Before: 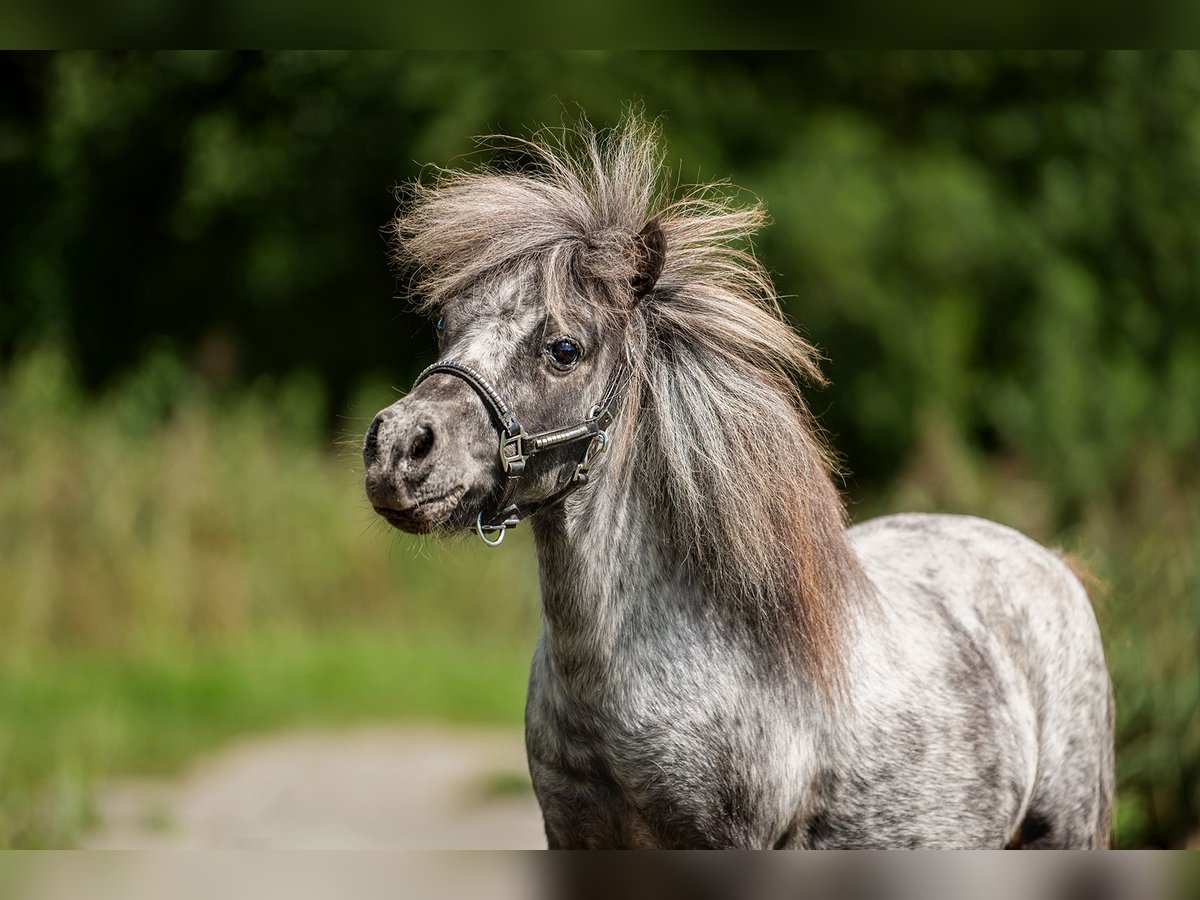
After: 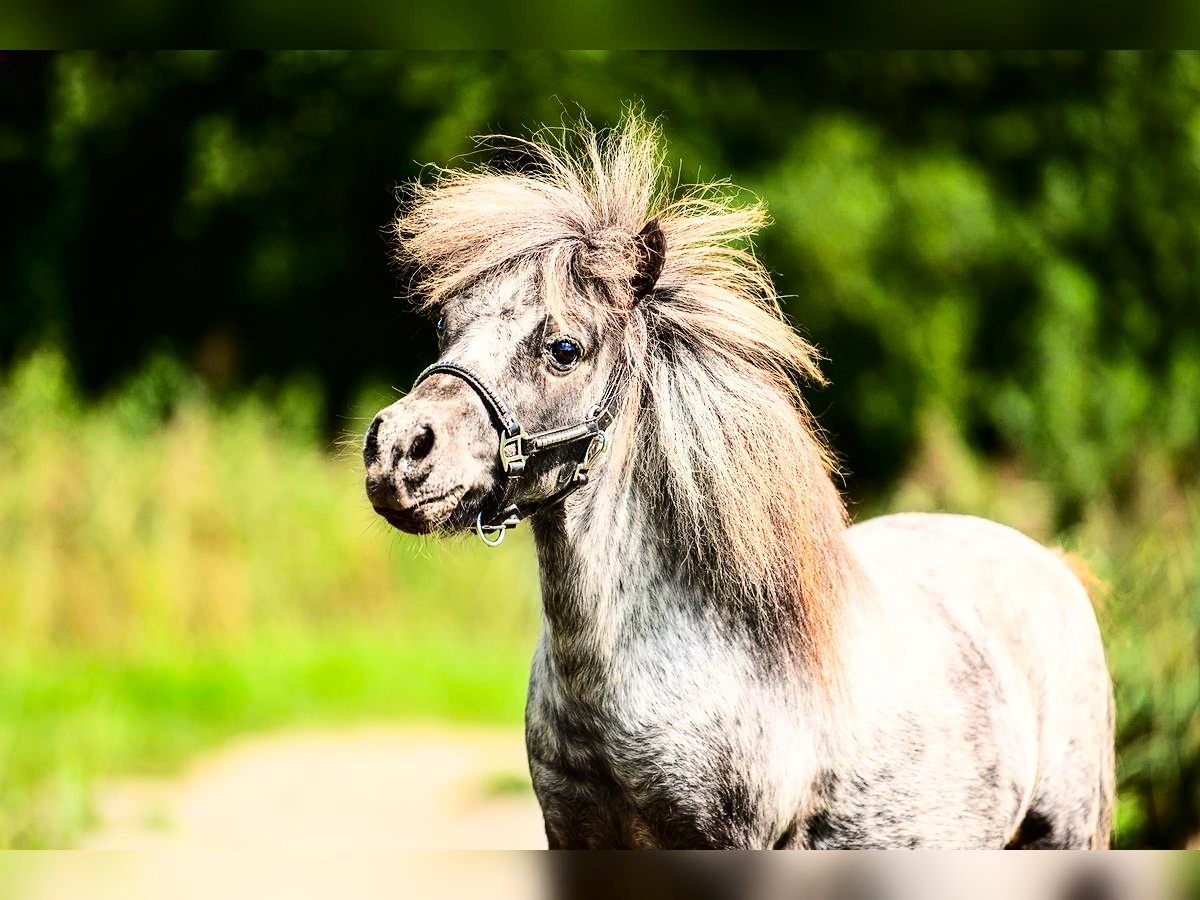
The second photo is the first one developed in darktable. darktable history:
base curve: curves: ch0 [(0, 0.003) (0.001, 0.002) (0.006, 0.004) (0.02, 0.022) (0.048, 0.086) (0.094, 0.234) (0.162, 0.431) (0.258, 0.629) (0.385, 0.8) (0.548, 0.918) (0.751, 0.988) (1, 1)]
contrast brightness saturation: contrast 0.159, saturation 0.323
